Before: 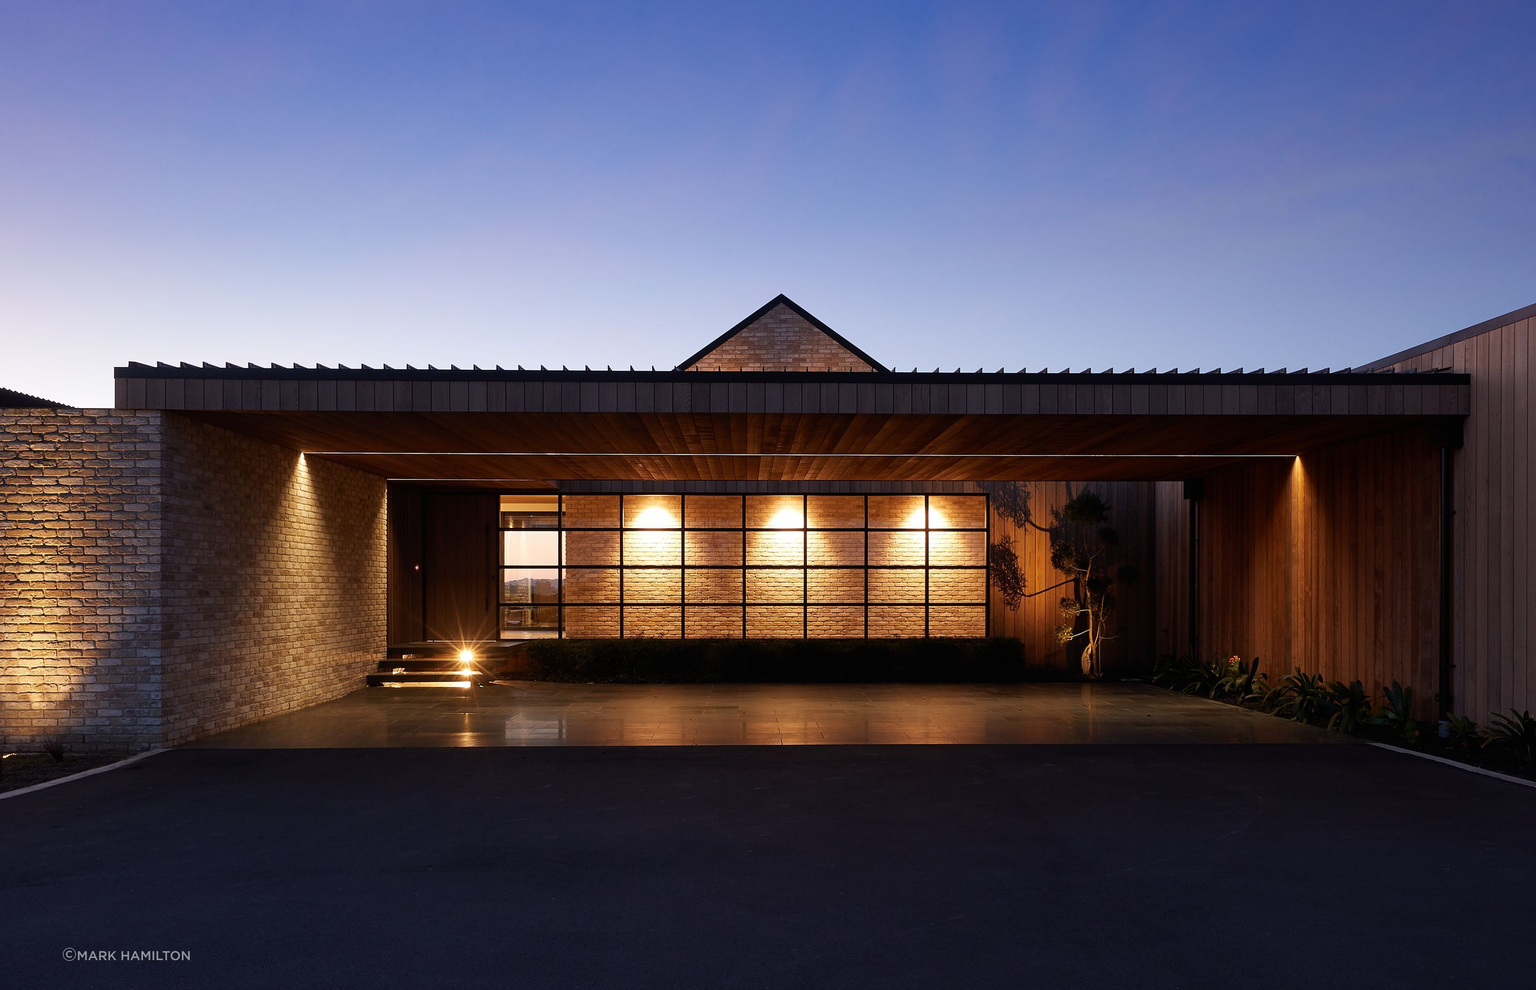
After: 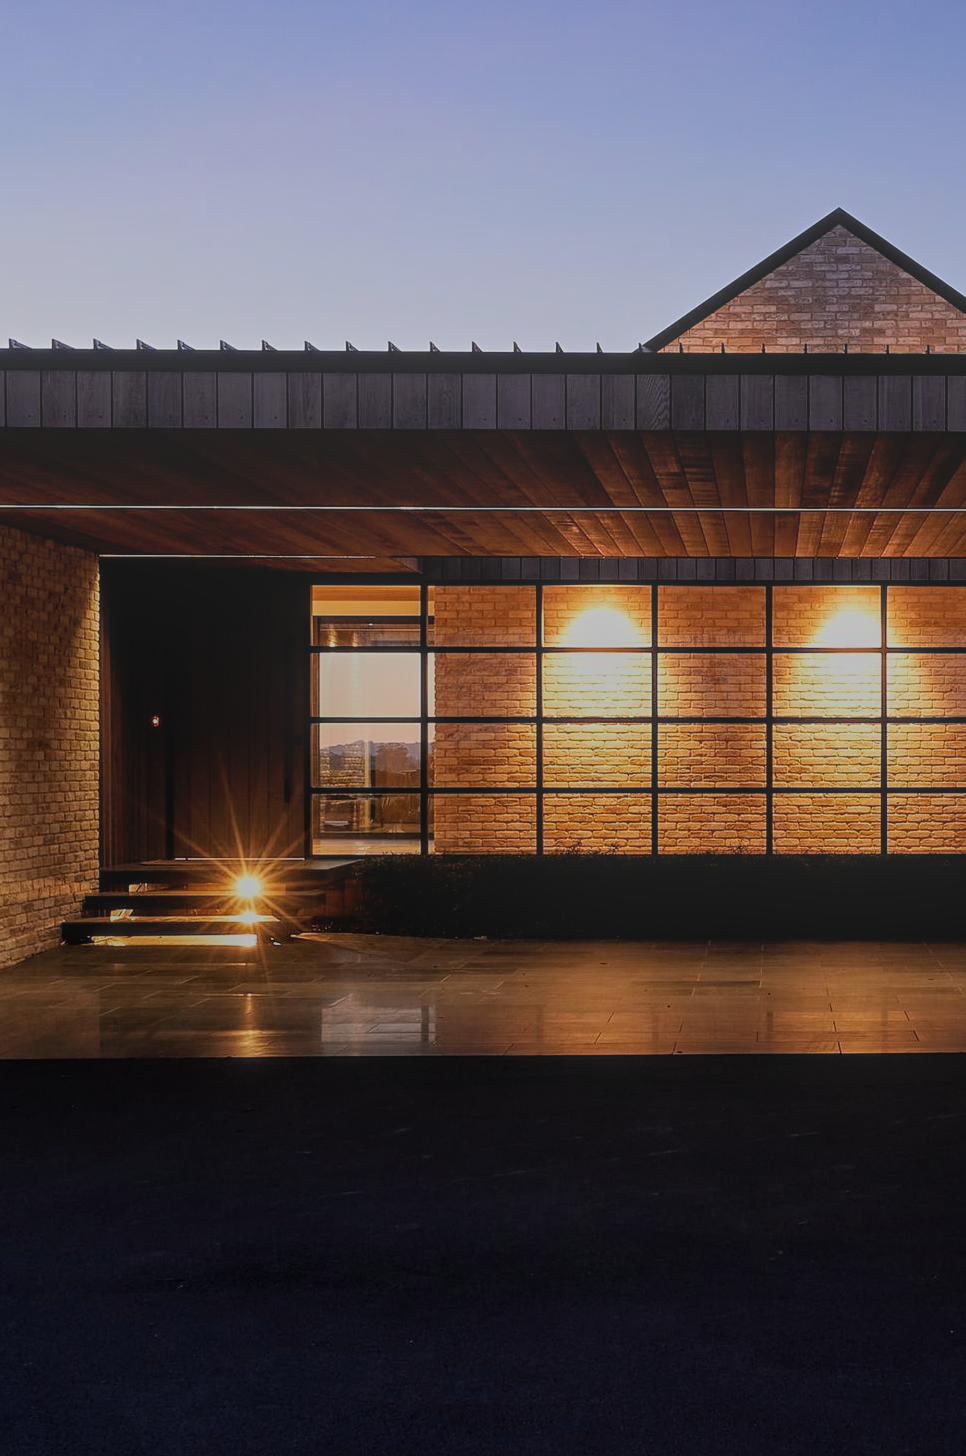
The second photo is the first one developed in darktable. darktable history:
crop and rotate: left 21.77%, top 18.528%, right 44.676%, bottom 2.997%
local contrast: highlights 73%, shadows 15%, midtone range 0.197
filmic rgb: black relative exposure -7.65 EV, white relative exposure 4.56 EV, hardness 3.61, color science v6 (2022)
